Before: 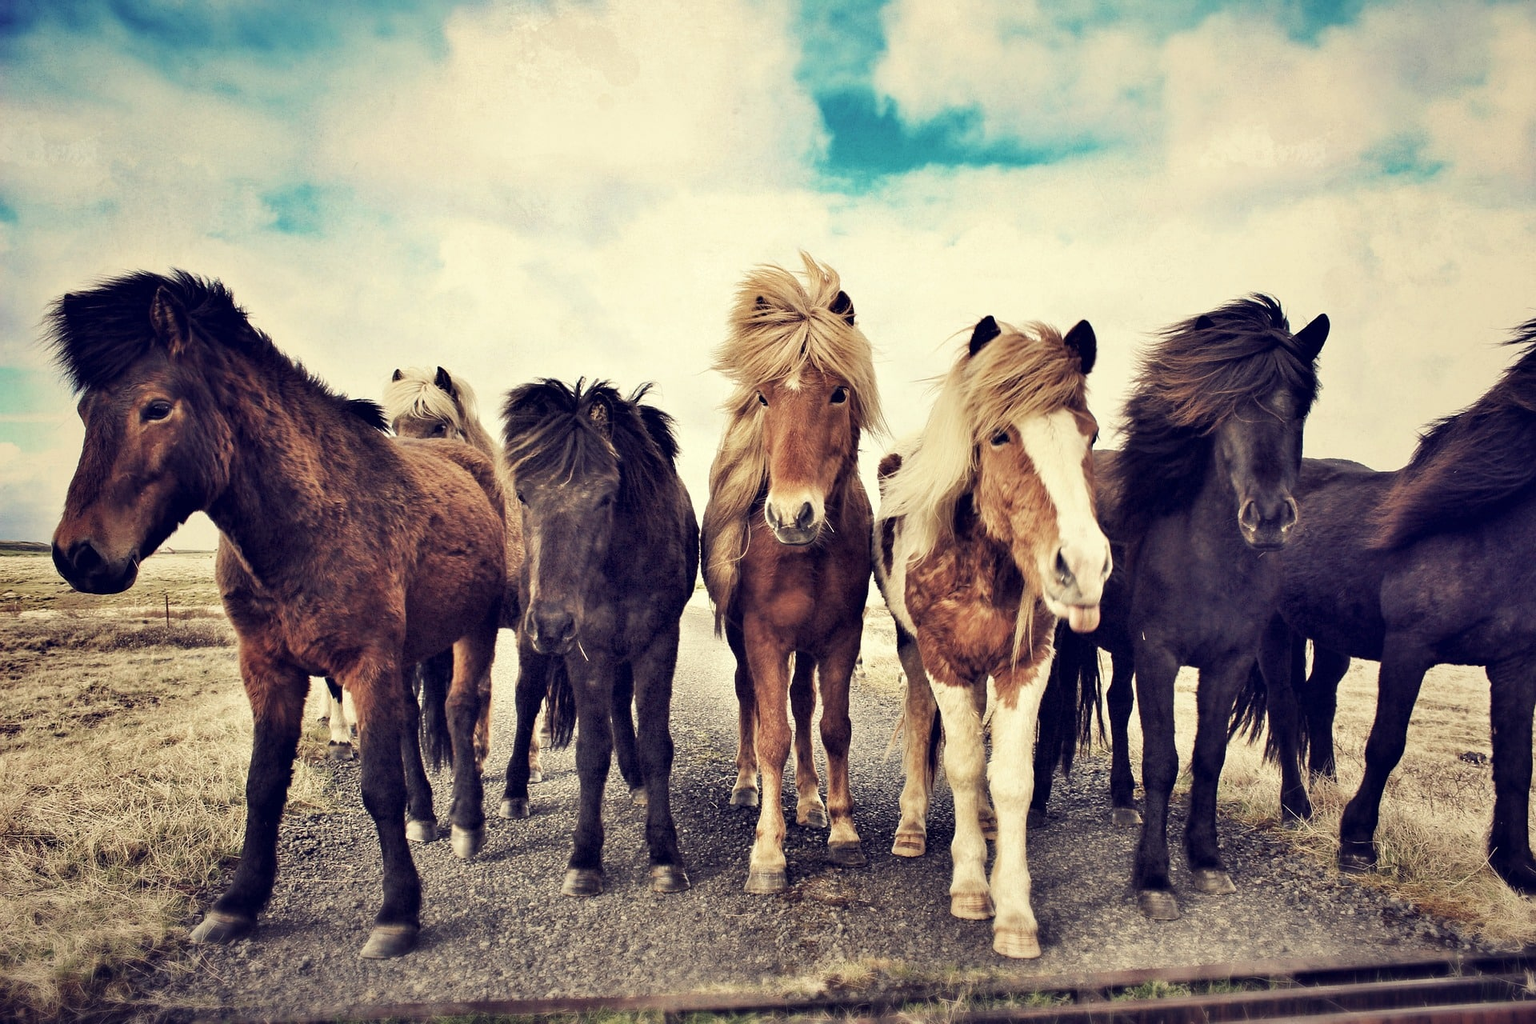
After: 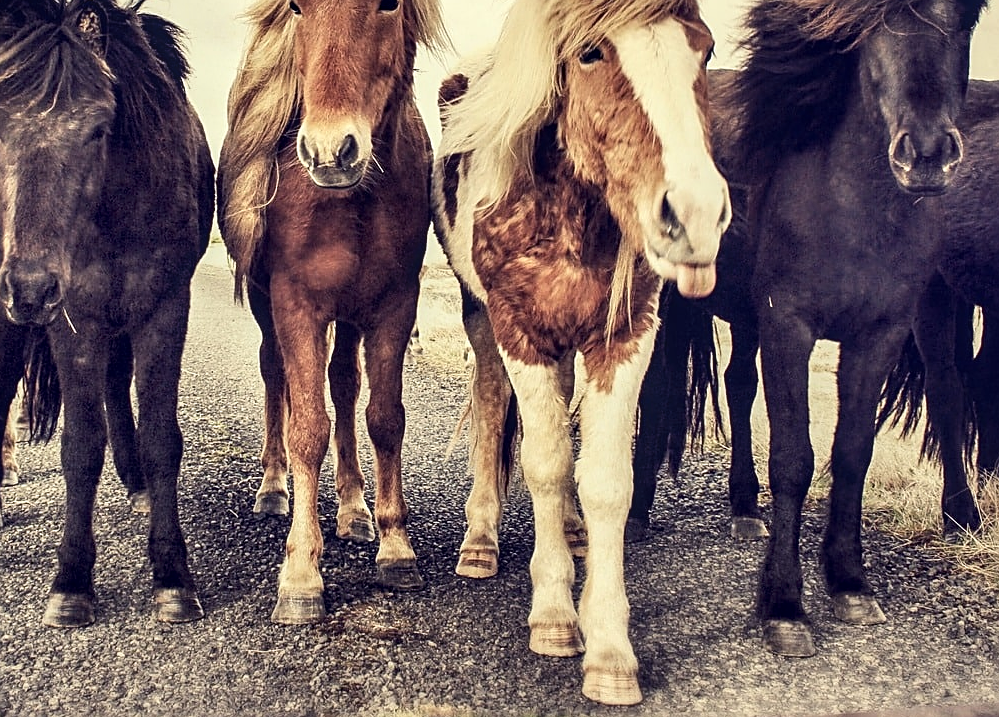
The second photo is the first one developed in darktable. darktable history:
crop: left 34.37%, top 38.529%, right 13.559%, bottom 5.433%
contrast brightness saturation: contrast 0.155, brightness 0.048
sharpen: amount 0.576
exposure: exposure -0.027 EV, compensate highlight preservation false
local contrast: on, module defaults
